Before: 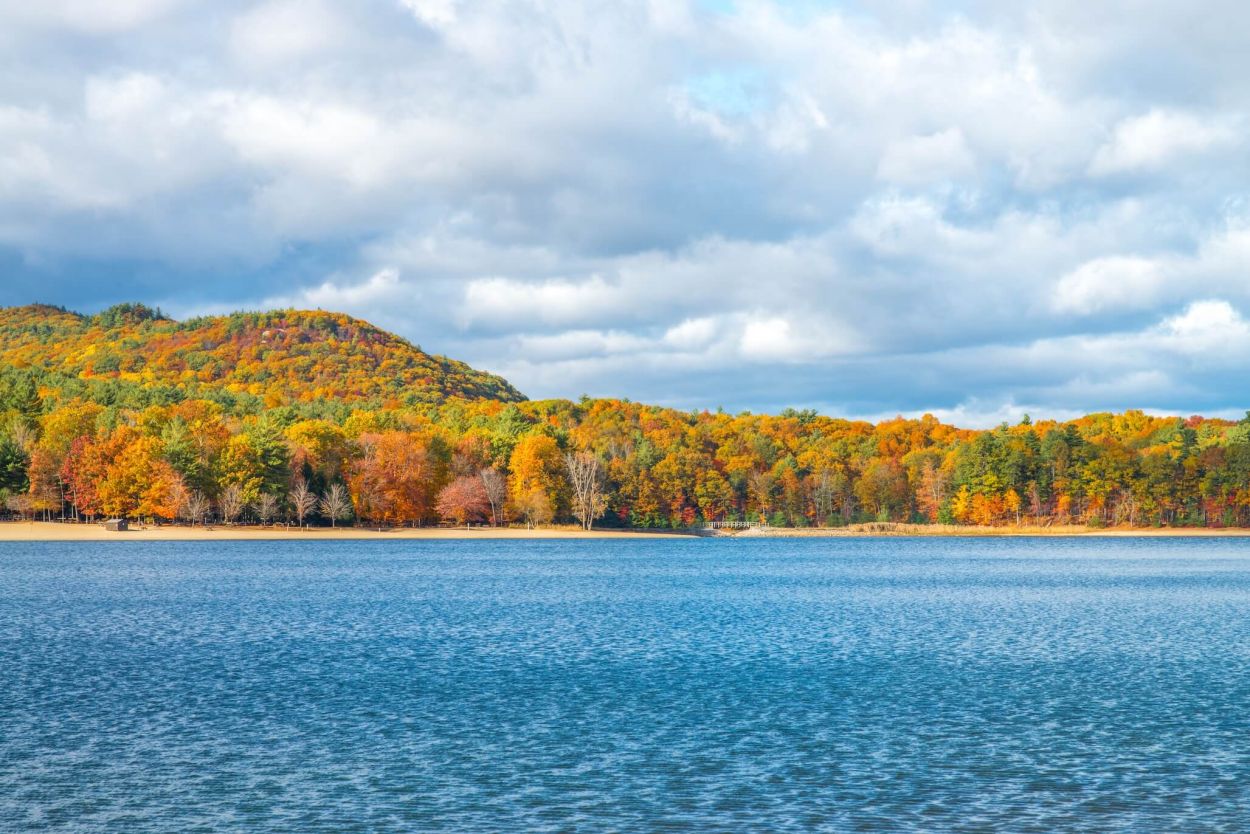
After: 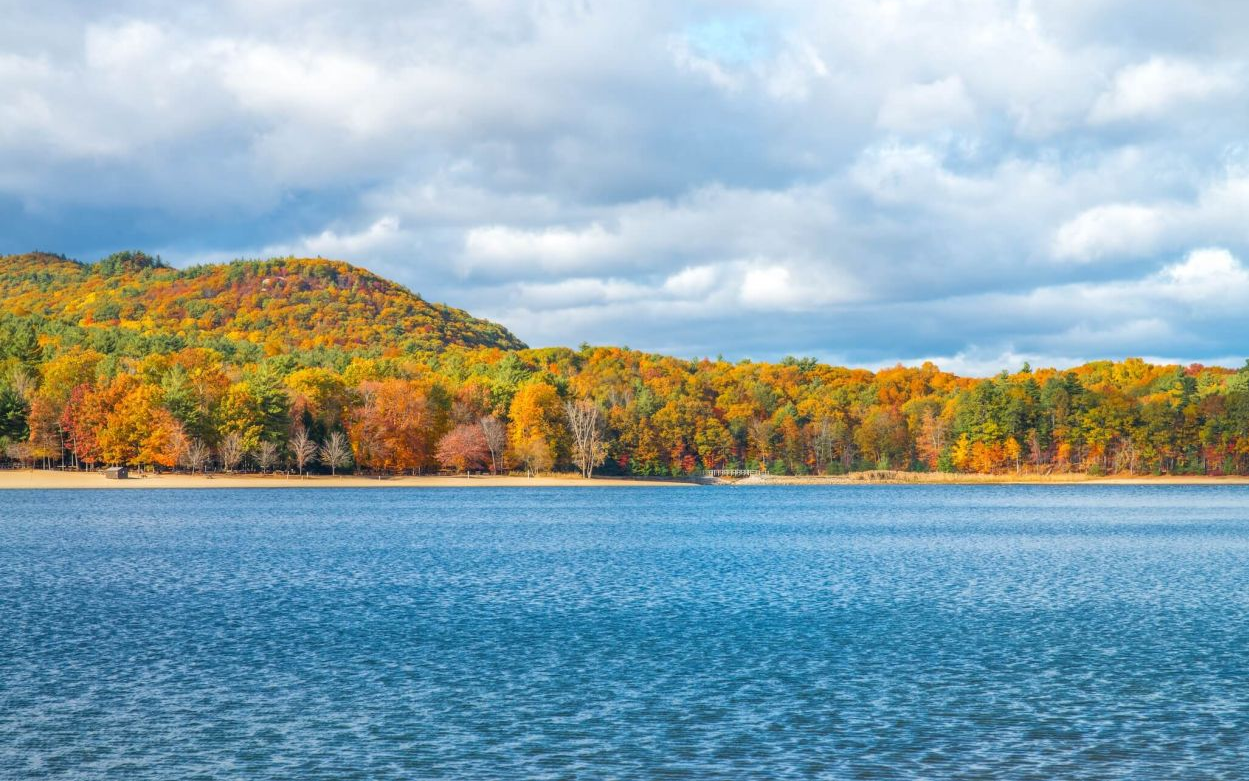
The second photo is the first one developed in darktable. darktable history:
crop and rotate: top 6.3%
